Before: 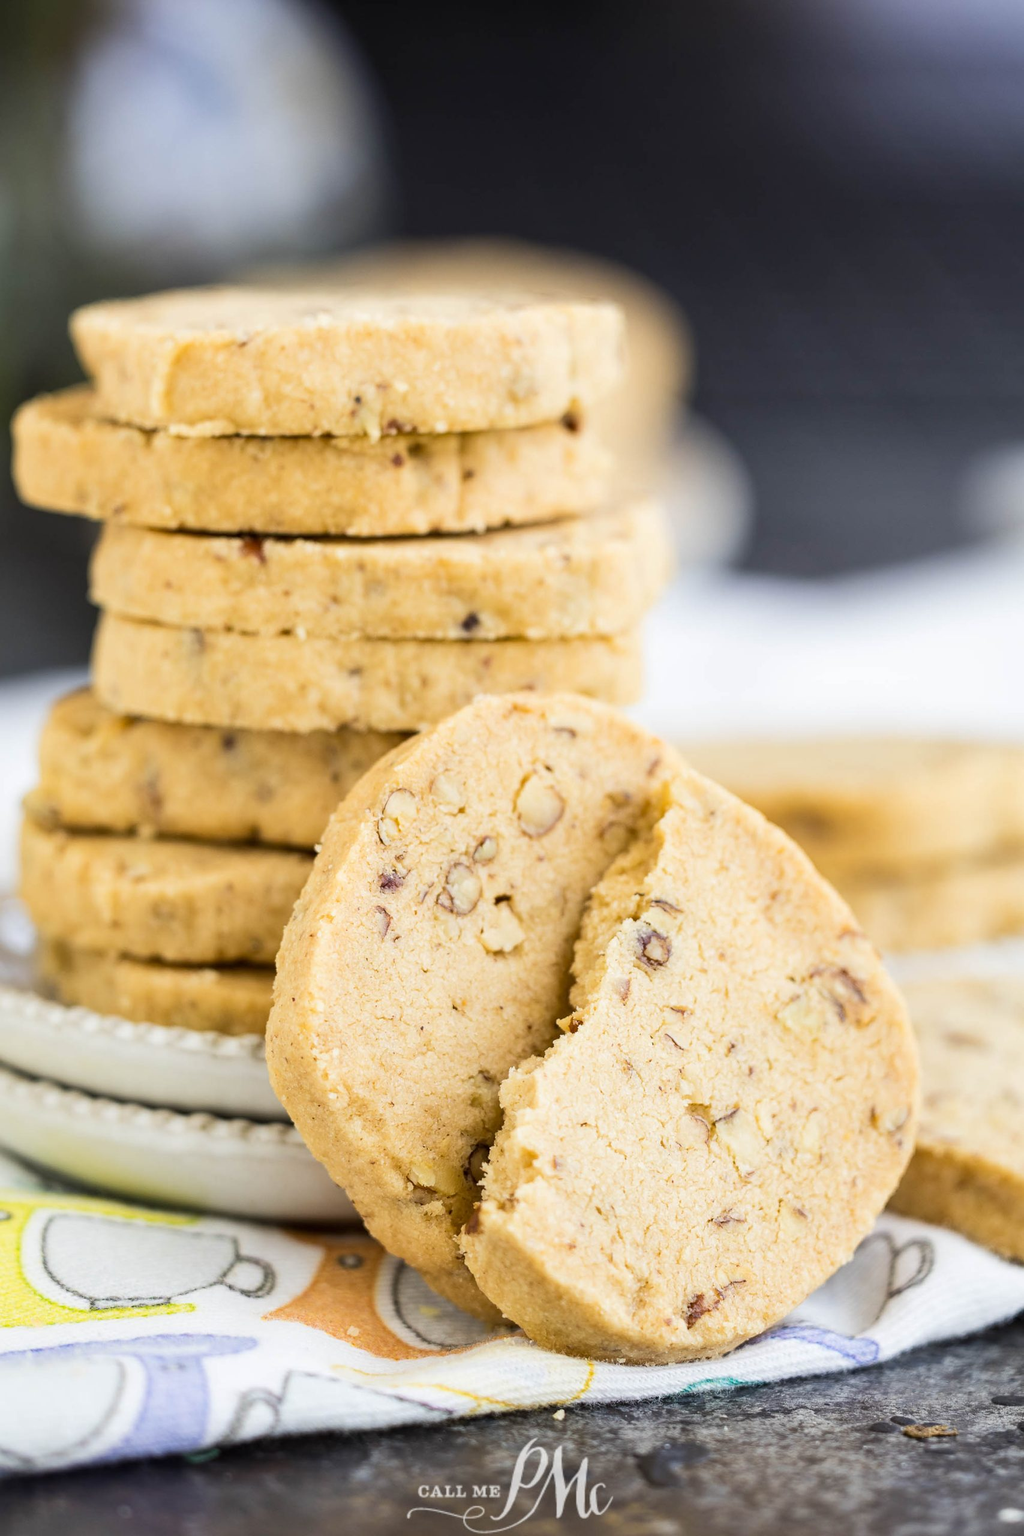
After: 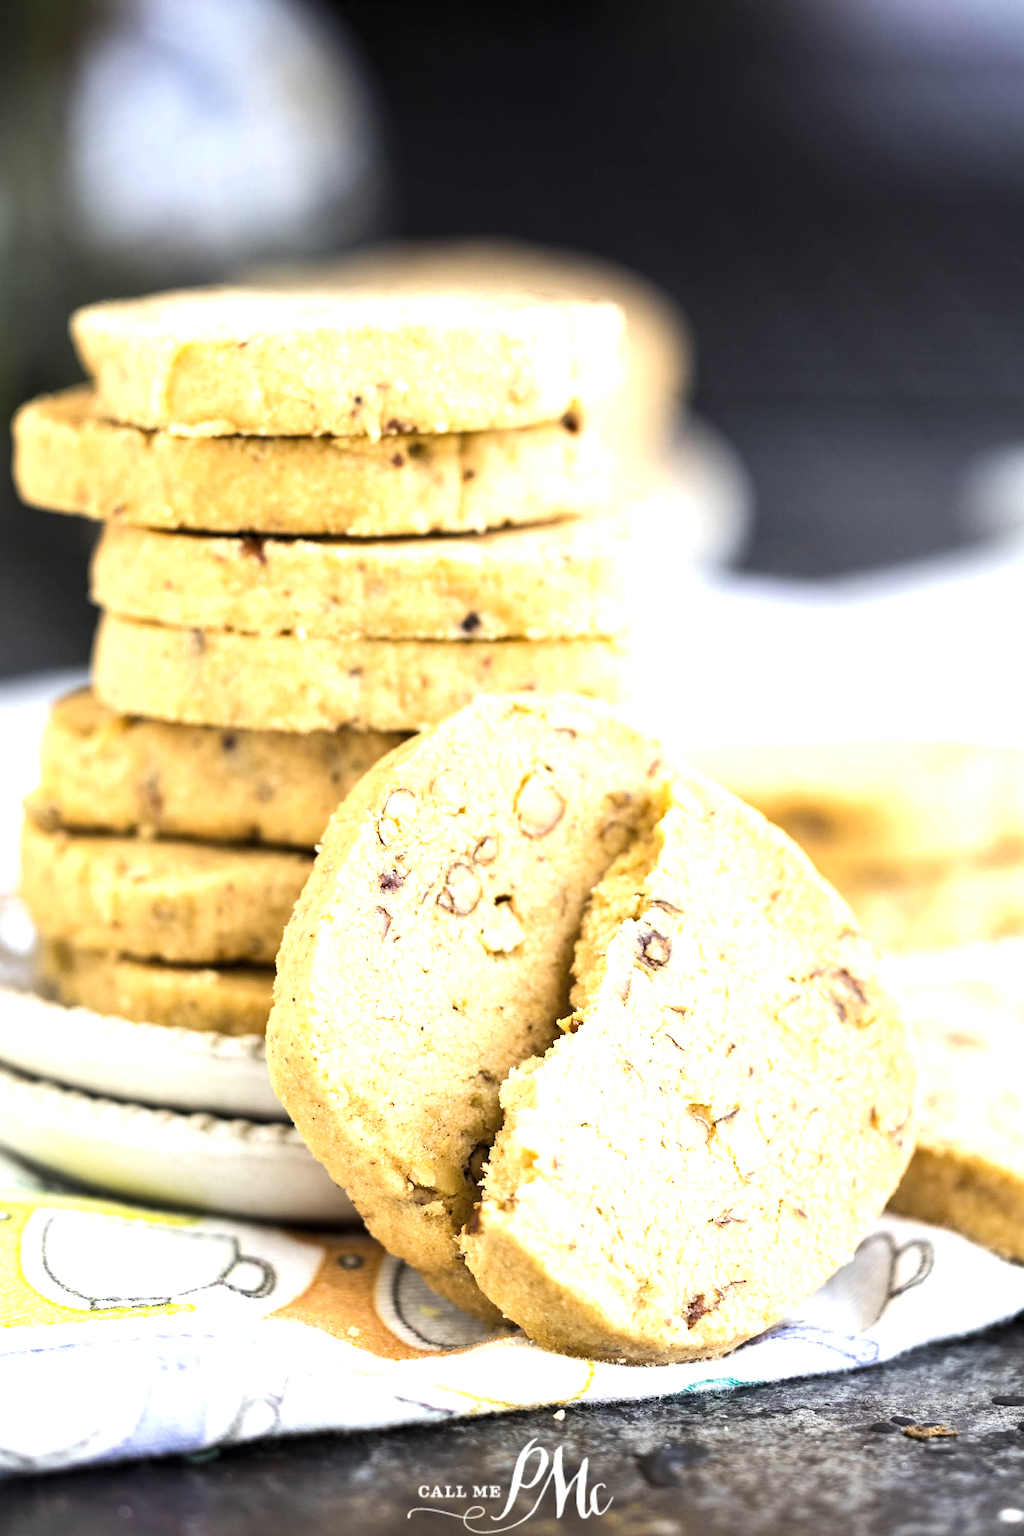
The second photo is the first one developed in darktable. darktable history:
levels: levels [0.029, 0.545, 0.971]
exposure: black level correction 0, exposure 0.693 EV, compensate highlight preservation false
